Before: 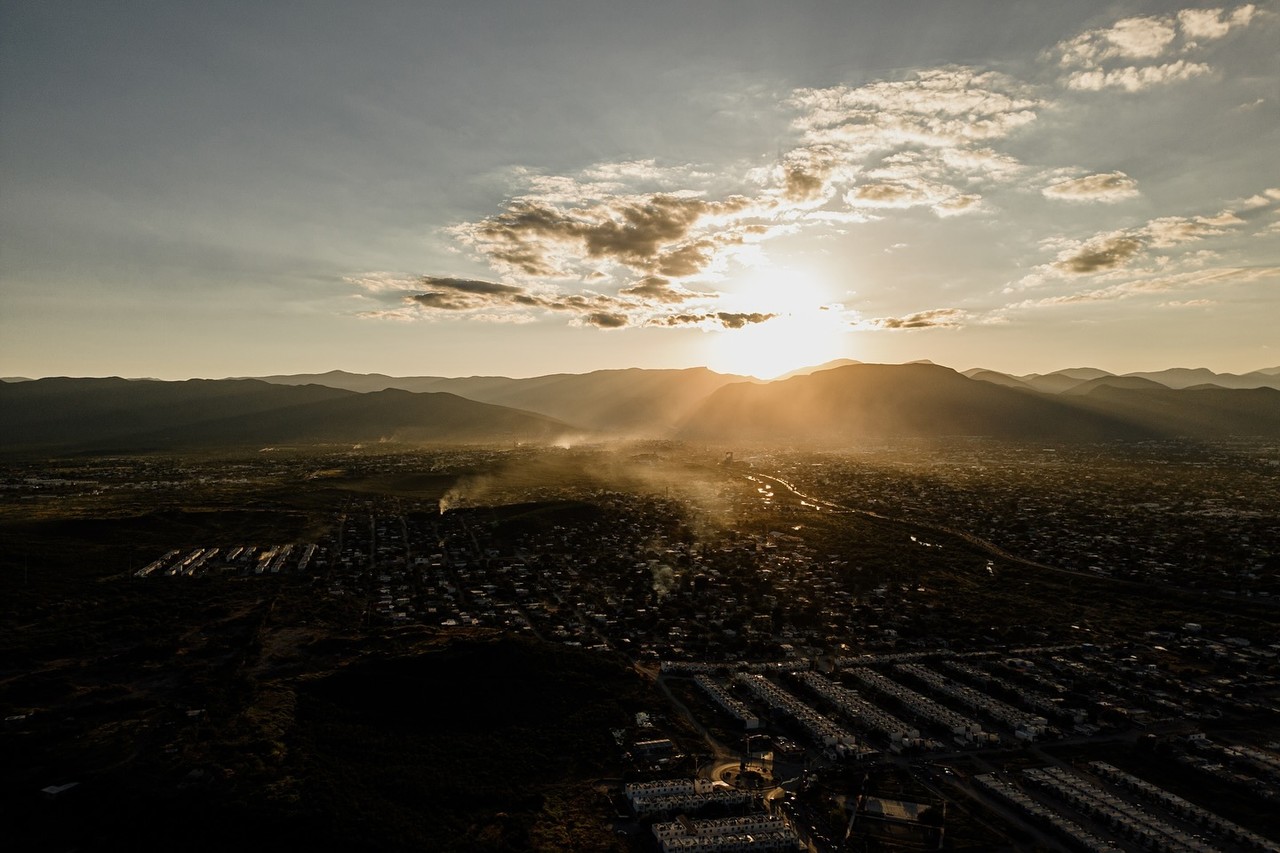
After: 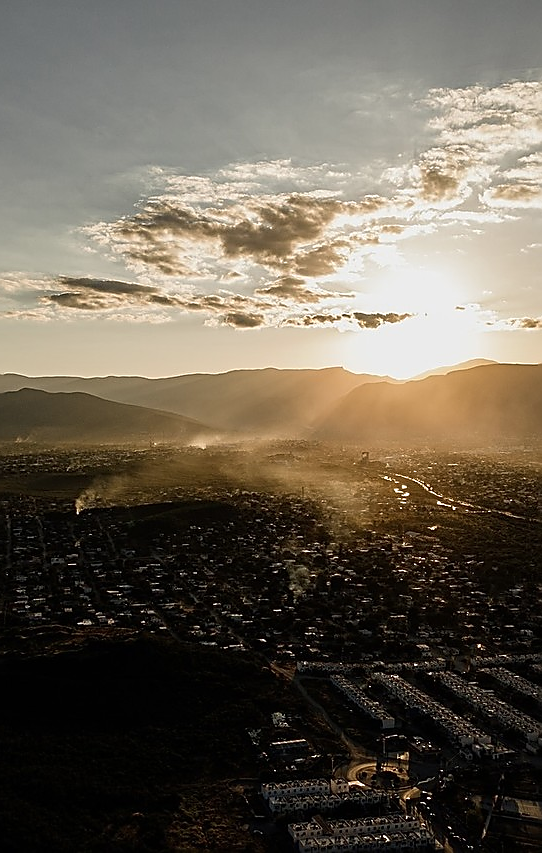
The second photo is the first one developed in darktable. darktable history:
sharpen: radius 1.353, amount 1.254, threshold 0.702
crop: left 28.488%, right 29.138%
contrast brightness saturation: saturation -0.046
